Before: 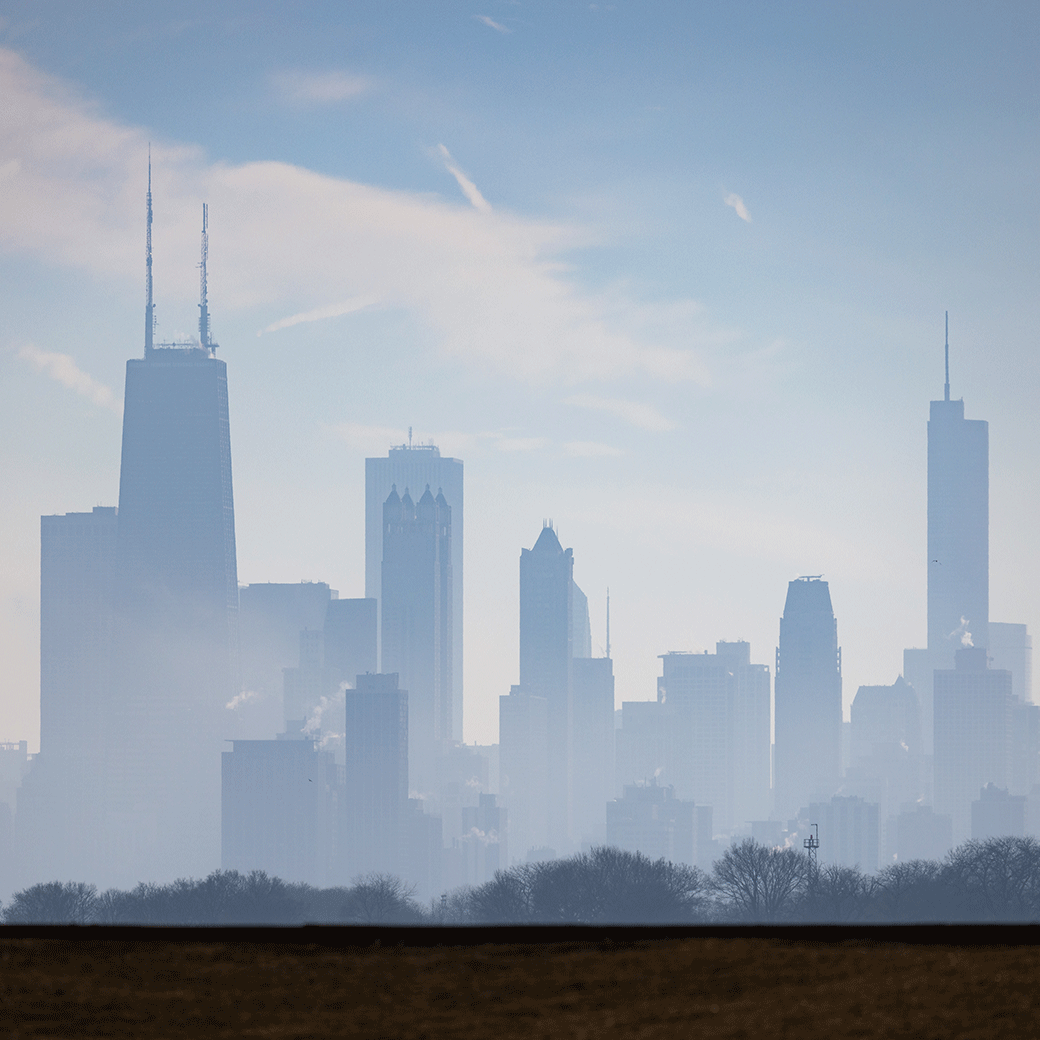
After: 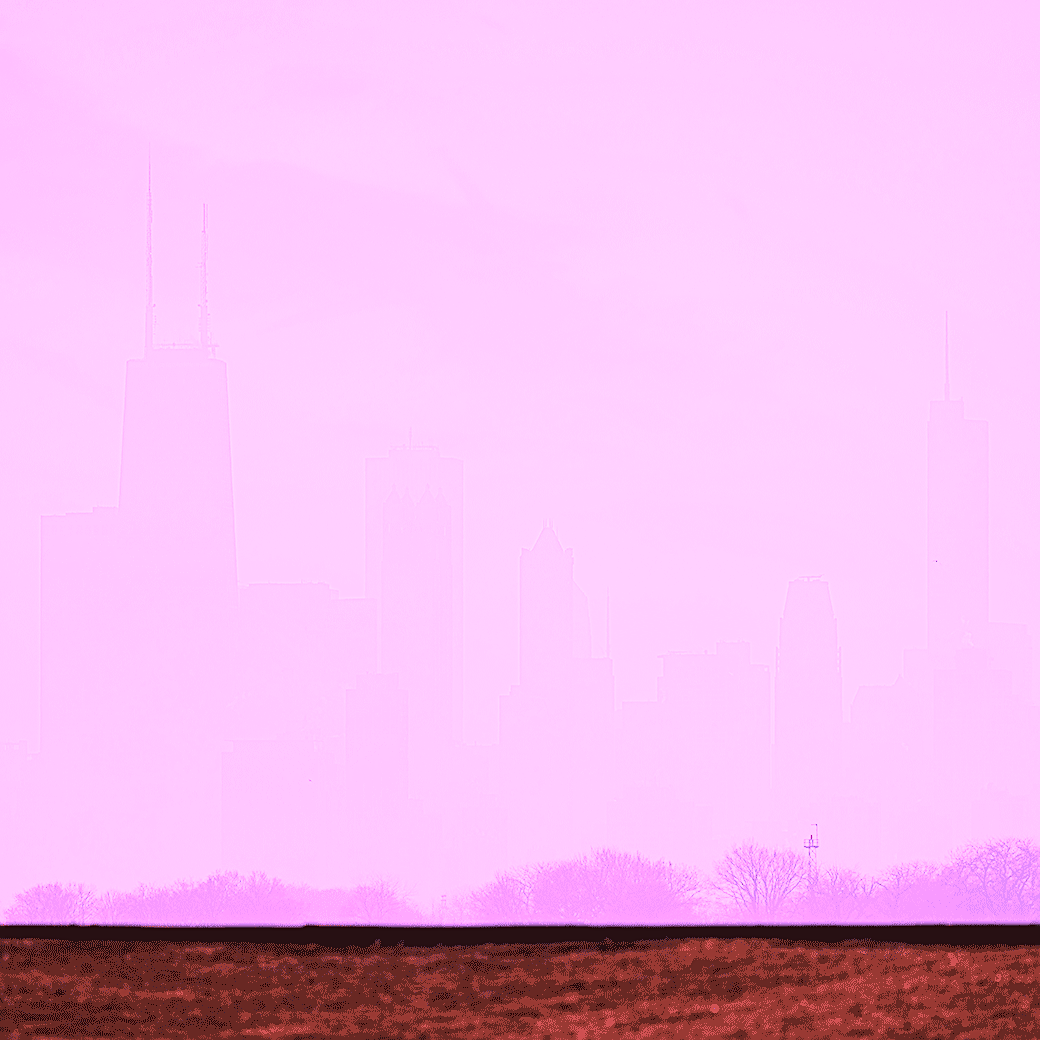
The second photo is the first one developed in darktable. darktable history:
white balance: red 2.012, blue 1.687
sharpen: on, module defaults
base curve: curves: ch0 [(0, 0) (0.028, 0.03) (0.121, 0.232) (0.46, 0.748) (0.859, 0.968) (1, 1)]
exposure: black level correction 0, exposure 0.877 EV, compensate exposure bias true, compensate highlight preservation false | blend: blend mode normal, opacity 100%; mask: uniform (no mask)
